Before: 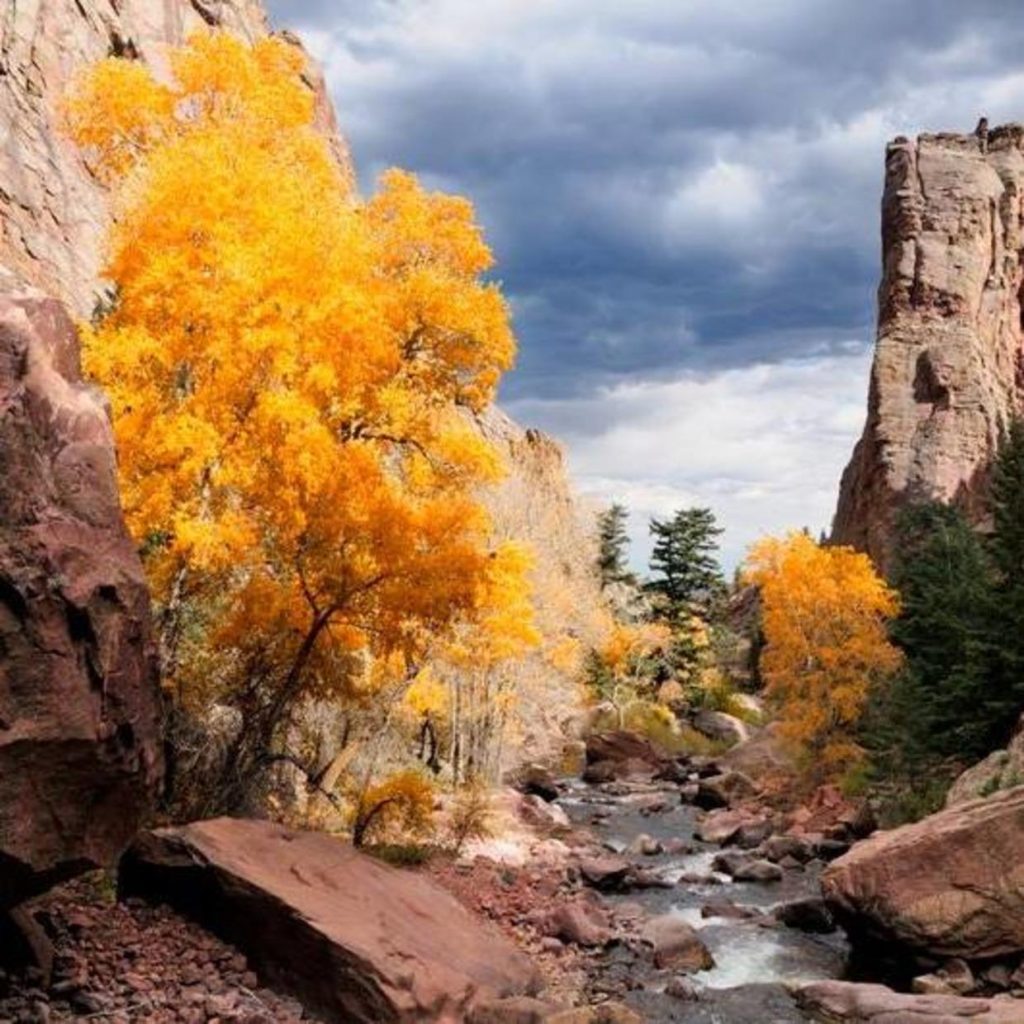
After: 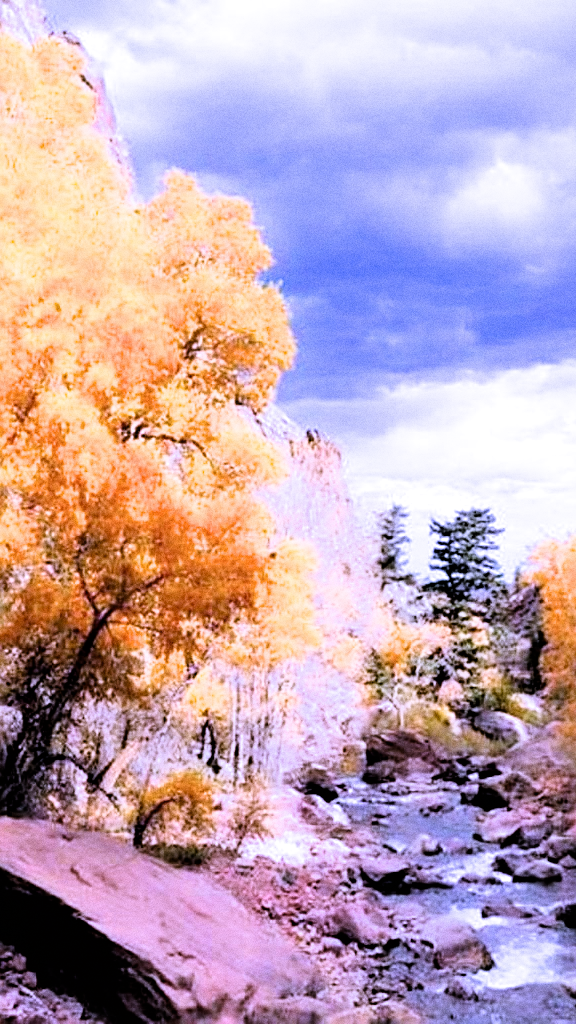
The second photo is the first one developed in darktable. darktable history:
crop: left 21.496%, right 22.254%
exposure: black level correction 0, exposure 0.7 EV, compensate exposure bias true, compensate highlight preservation false
grain: coarseness 0.09 ISO
filmic rgb: black relative exposure -4 EV, white relative exposure 3 EV, hardness 3.02, contrast 1.4
sharpen: amount 0.55
white balance: red 0.98, blue 1.61
